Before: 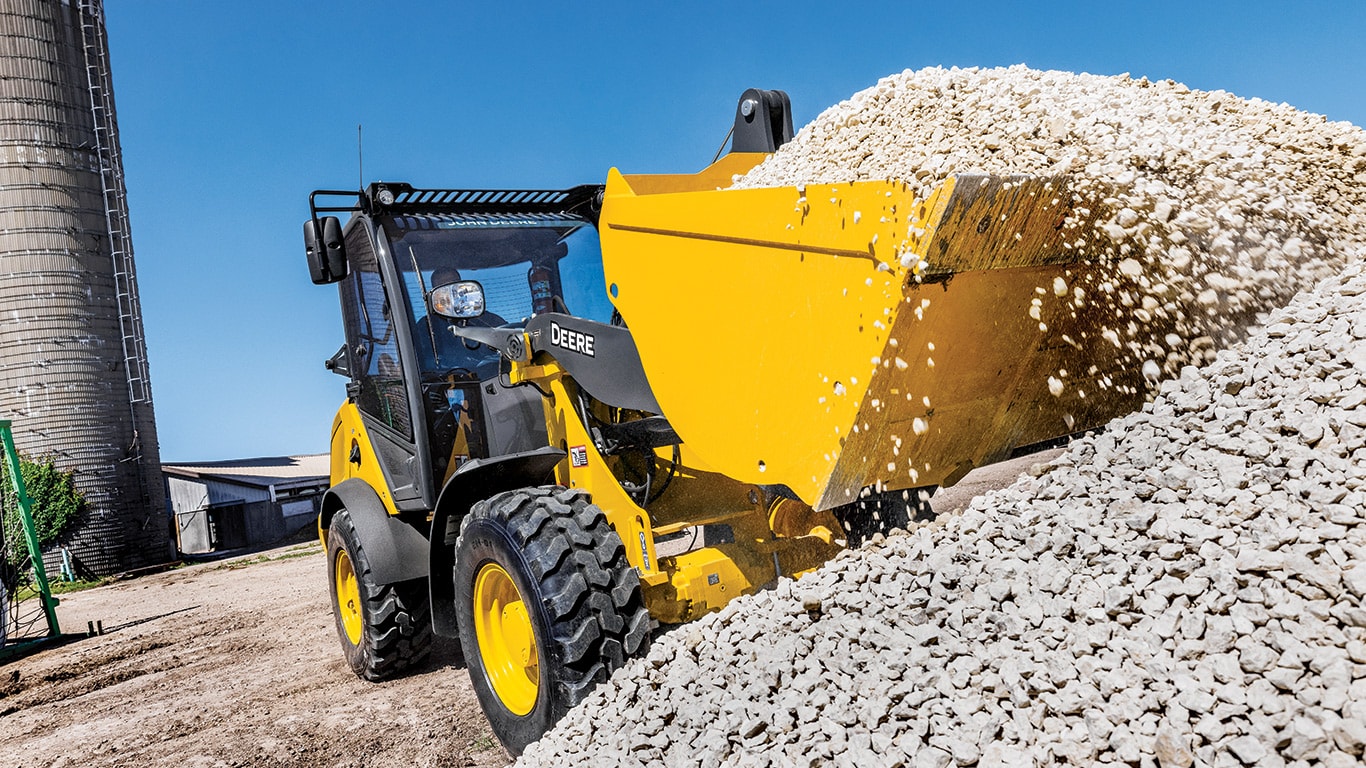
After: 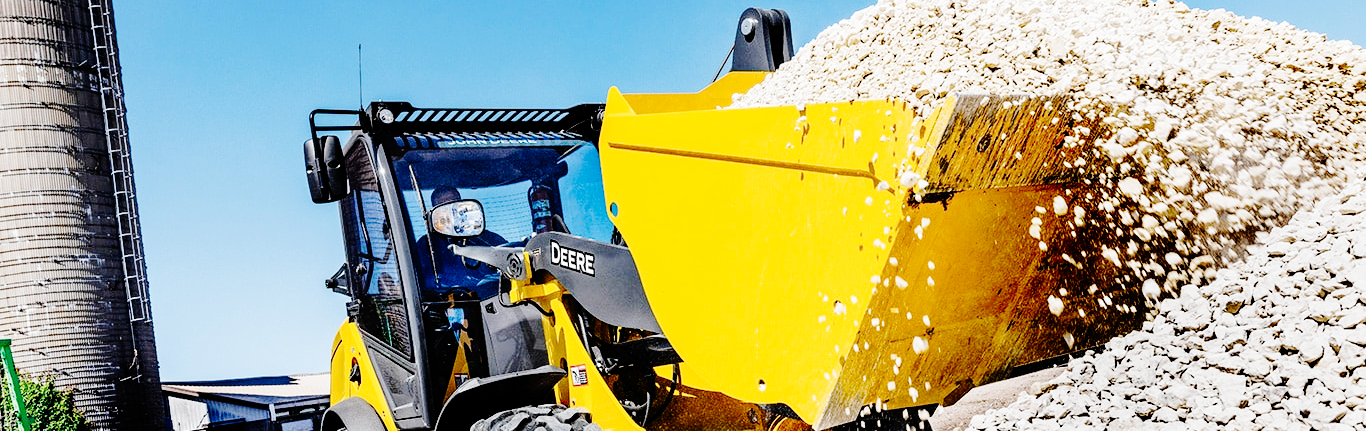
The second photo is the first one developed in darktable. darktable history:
crop and rotate: top 10.605%, bottom 33.274%
exposure: exposure 0.014 EV, compensate highlight preservation false
base curve: curves: ch0 [(0, 0) (0.036, 0.01) (0.123, 0.254) (0.258, 0.504) (0.507, 0.748) (1, 1)], preserve colors none
